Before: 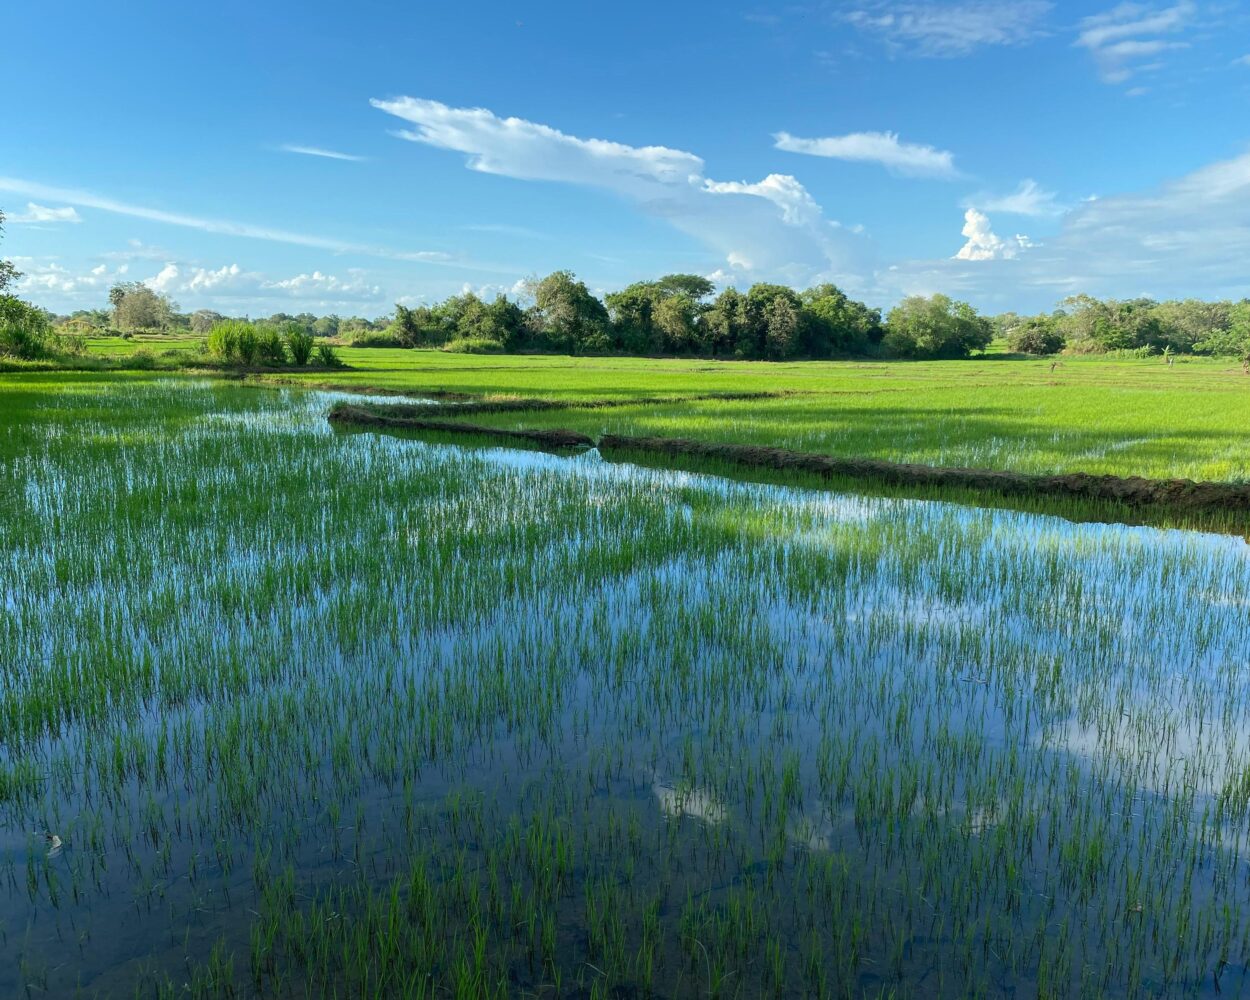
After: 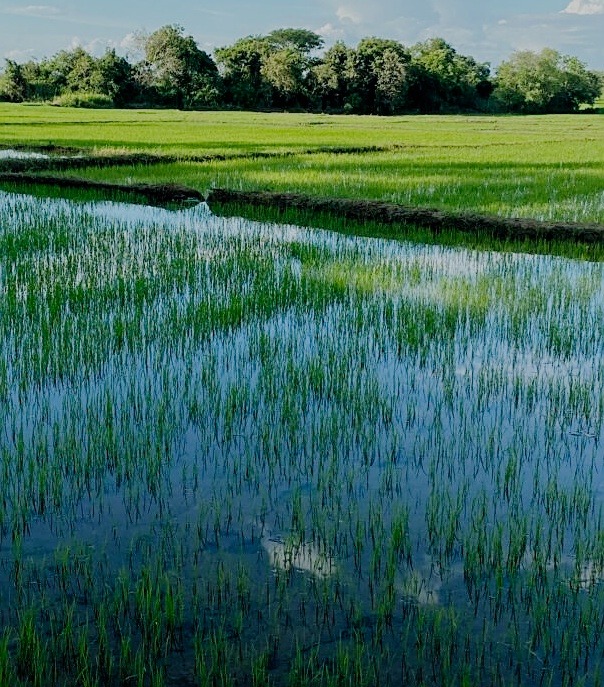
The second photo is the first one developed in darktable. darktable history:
sharpen: on, module defaults
filmic rgb: black relative exposure -6.1 EV, white relative exposure 6.95 EV, hardness 2.28, preserve chrominance no, color science v5 (2021)
crop: left 31.355%, top 24.635%, right 20.274%, bottom 6.568%
